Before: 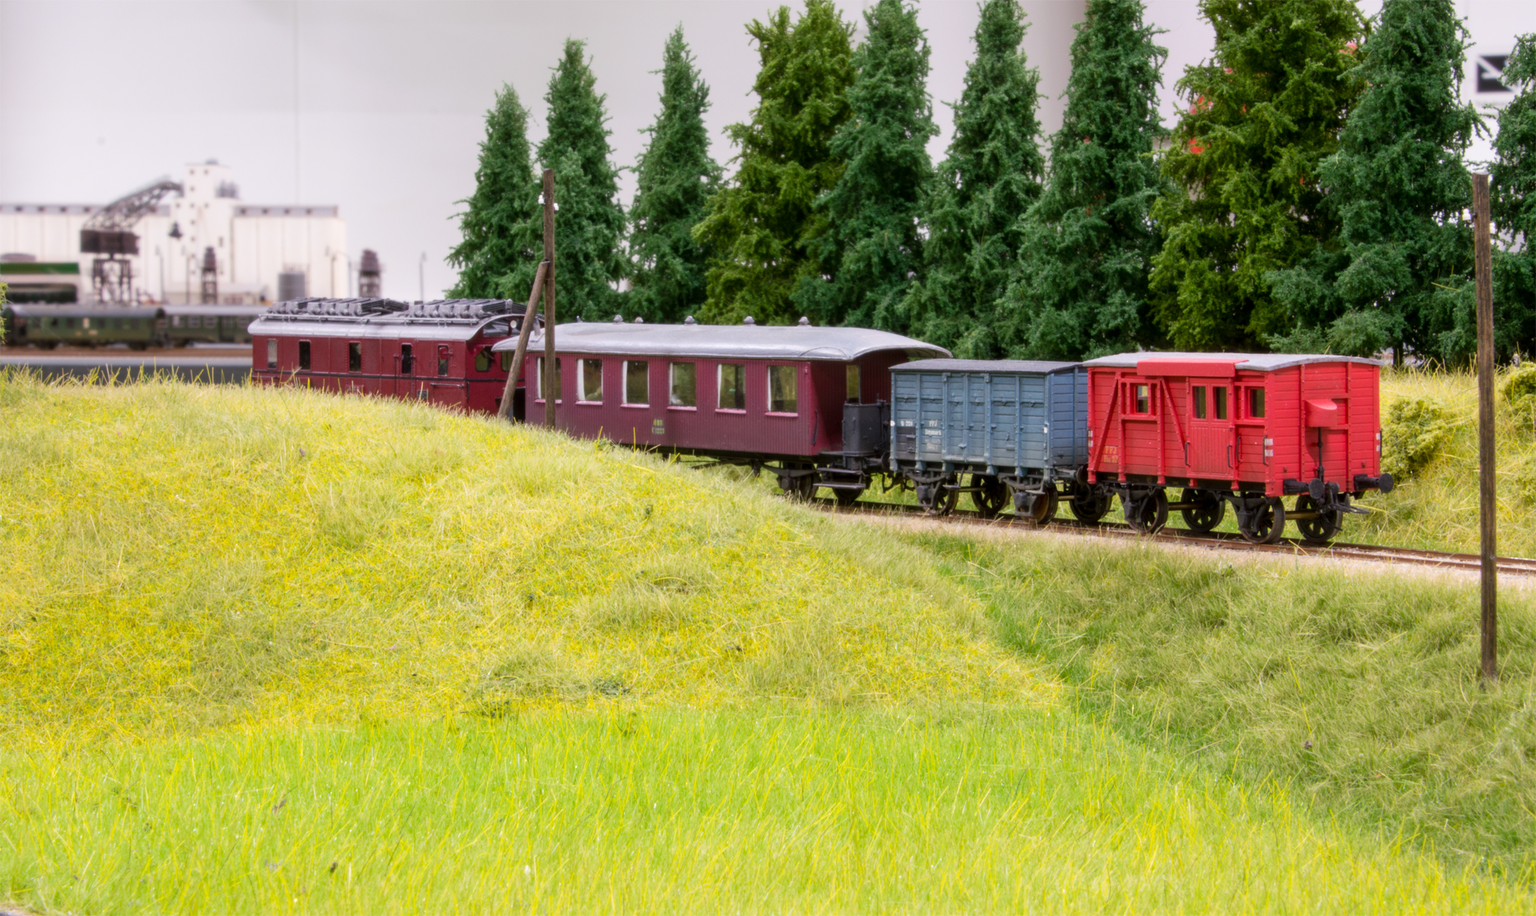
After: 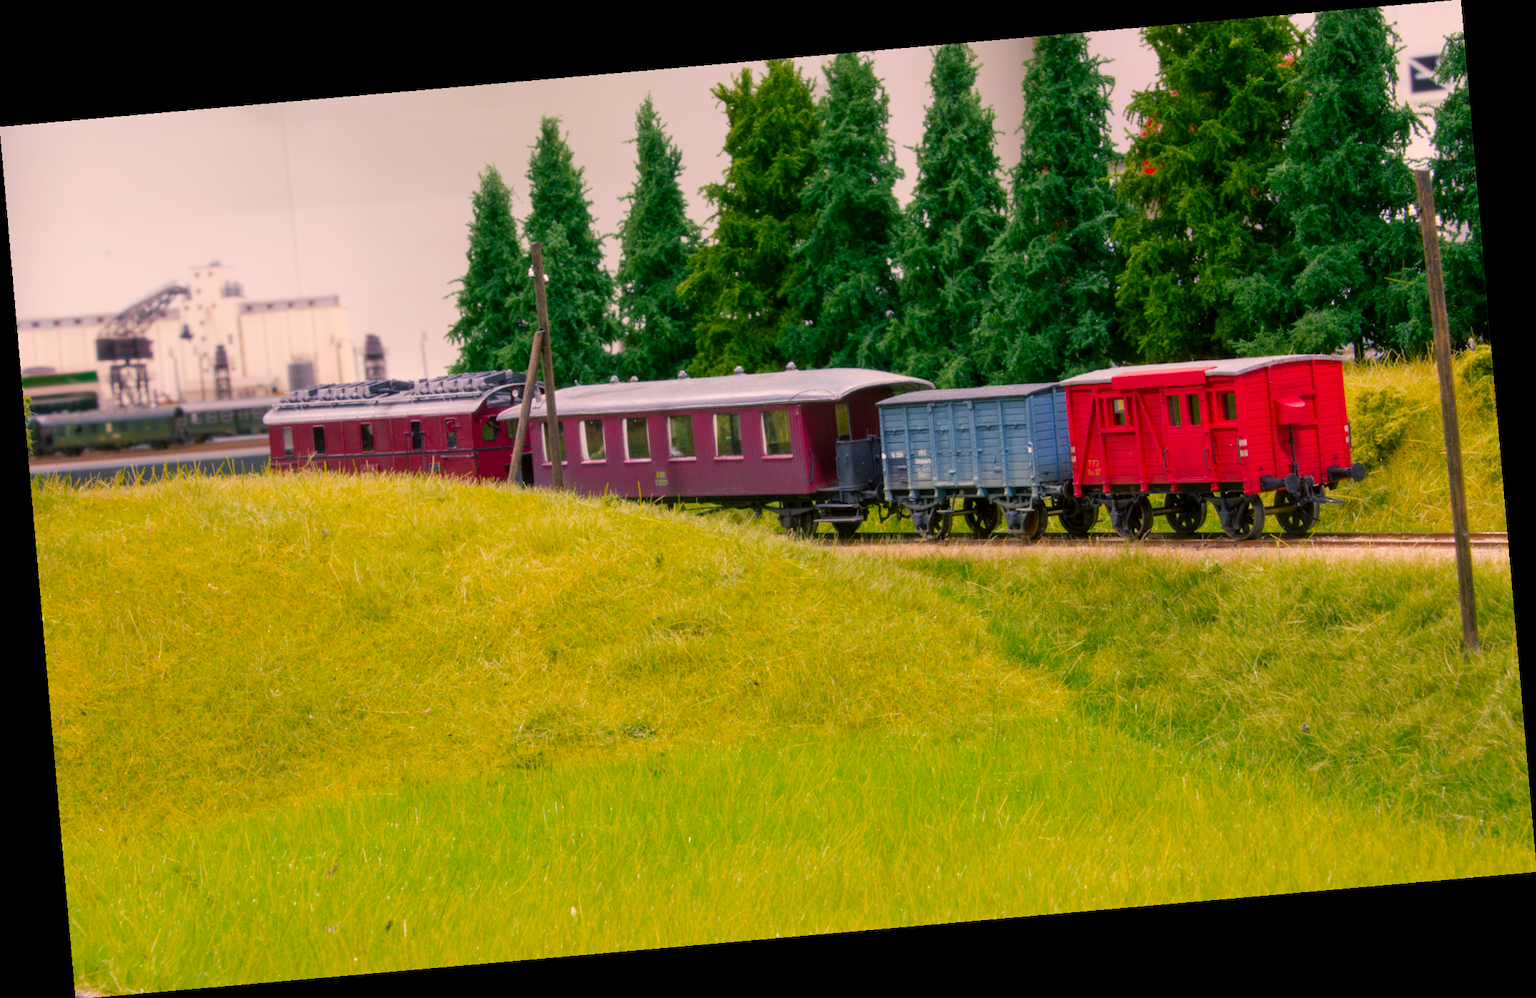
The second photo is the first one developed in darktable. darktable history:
color balance rgb: shadows lift › chroma 5.41%, shadows lift › hue 240°, highlights gain › chroma 3.74%, highlights gain › hue 60°, saturation formula JzAzBz (2021)
rotate and perspective: rotation -4.98°, automatic cropping off
color zones: curves: ch0 [(0, 0.425) (0.143, 0.422) (0.286, 0.42) (0.429, 0.419) (0.571, 0.419) (0.714, 0.42) (0.857, 0.422) (1, 0.425)]; ch1 [(0, 0.666) (0.143, 0.669) (0.286, 0.671) (0.429, 0.67) (0.571, 0.67) (0.714, 0.67) (0.857, 0.67) (1, 0.666)]
